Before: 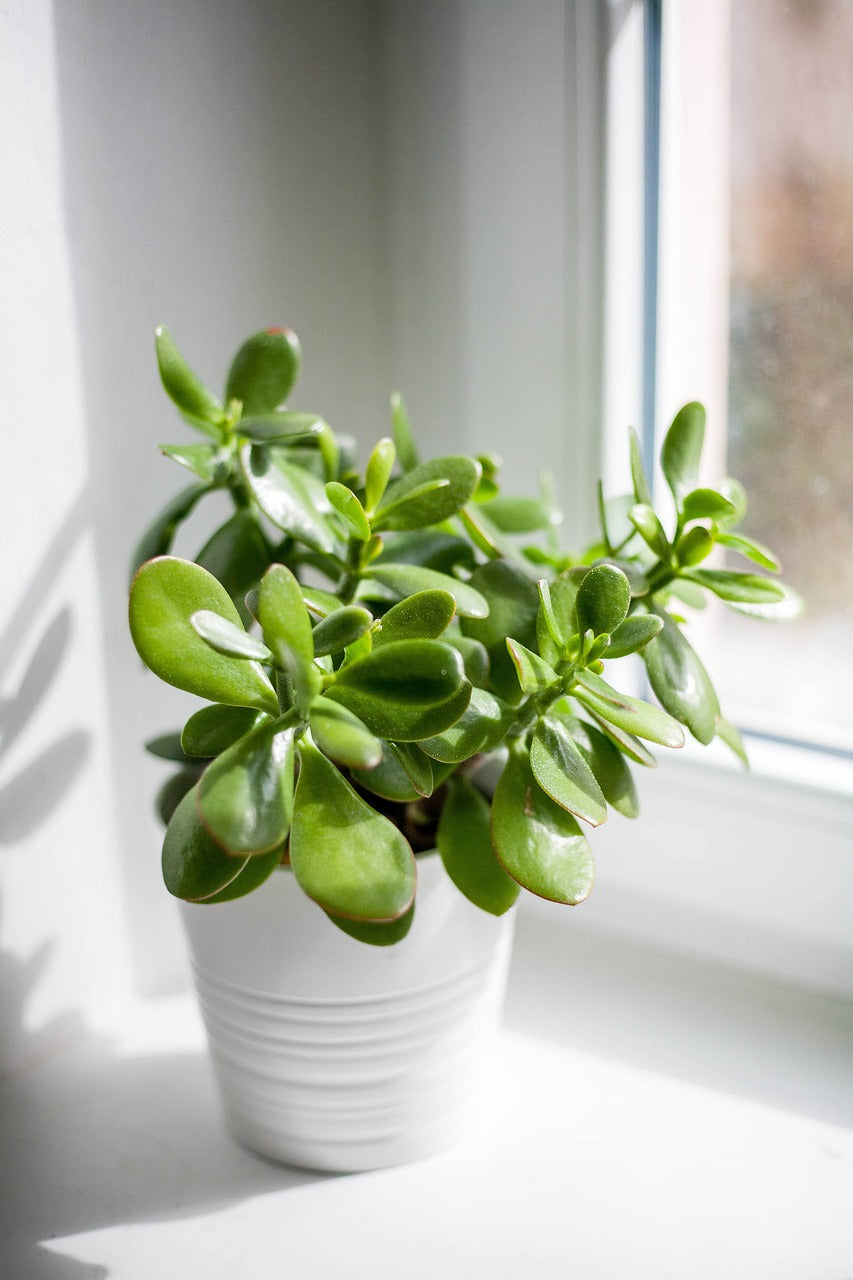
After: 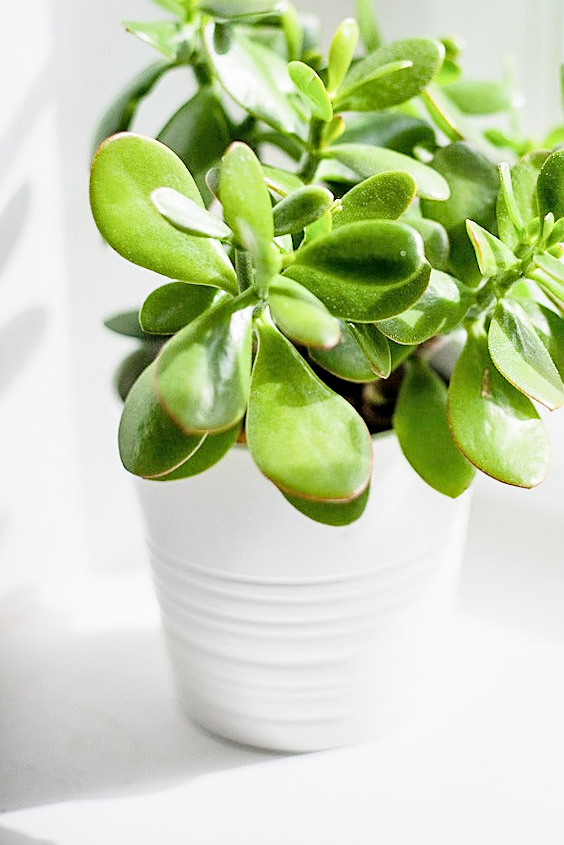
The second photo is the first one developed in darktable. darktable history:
sharpen: on, module defaults
local contrast: mode bilateral grid, contrast 20, coarseness 50, detail 119%, midtone range 0.2
filmic rgb: black relative exposure -7.65 EV, white relative exposure 4.56 EV, hardness 3.61
exposure: black level correction 0, exposure 1.388 EV, compensate highlight preservation false
crop and rotate: angle -0.955°, left 3.606%, top 32.33%, right 28.532%
